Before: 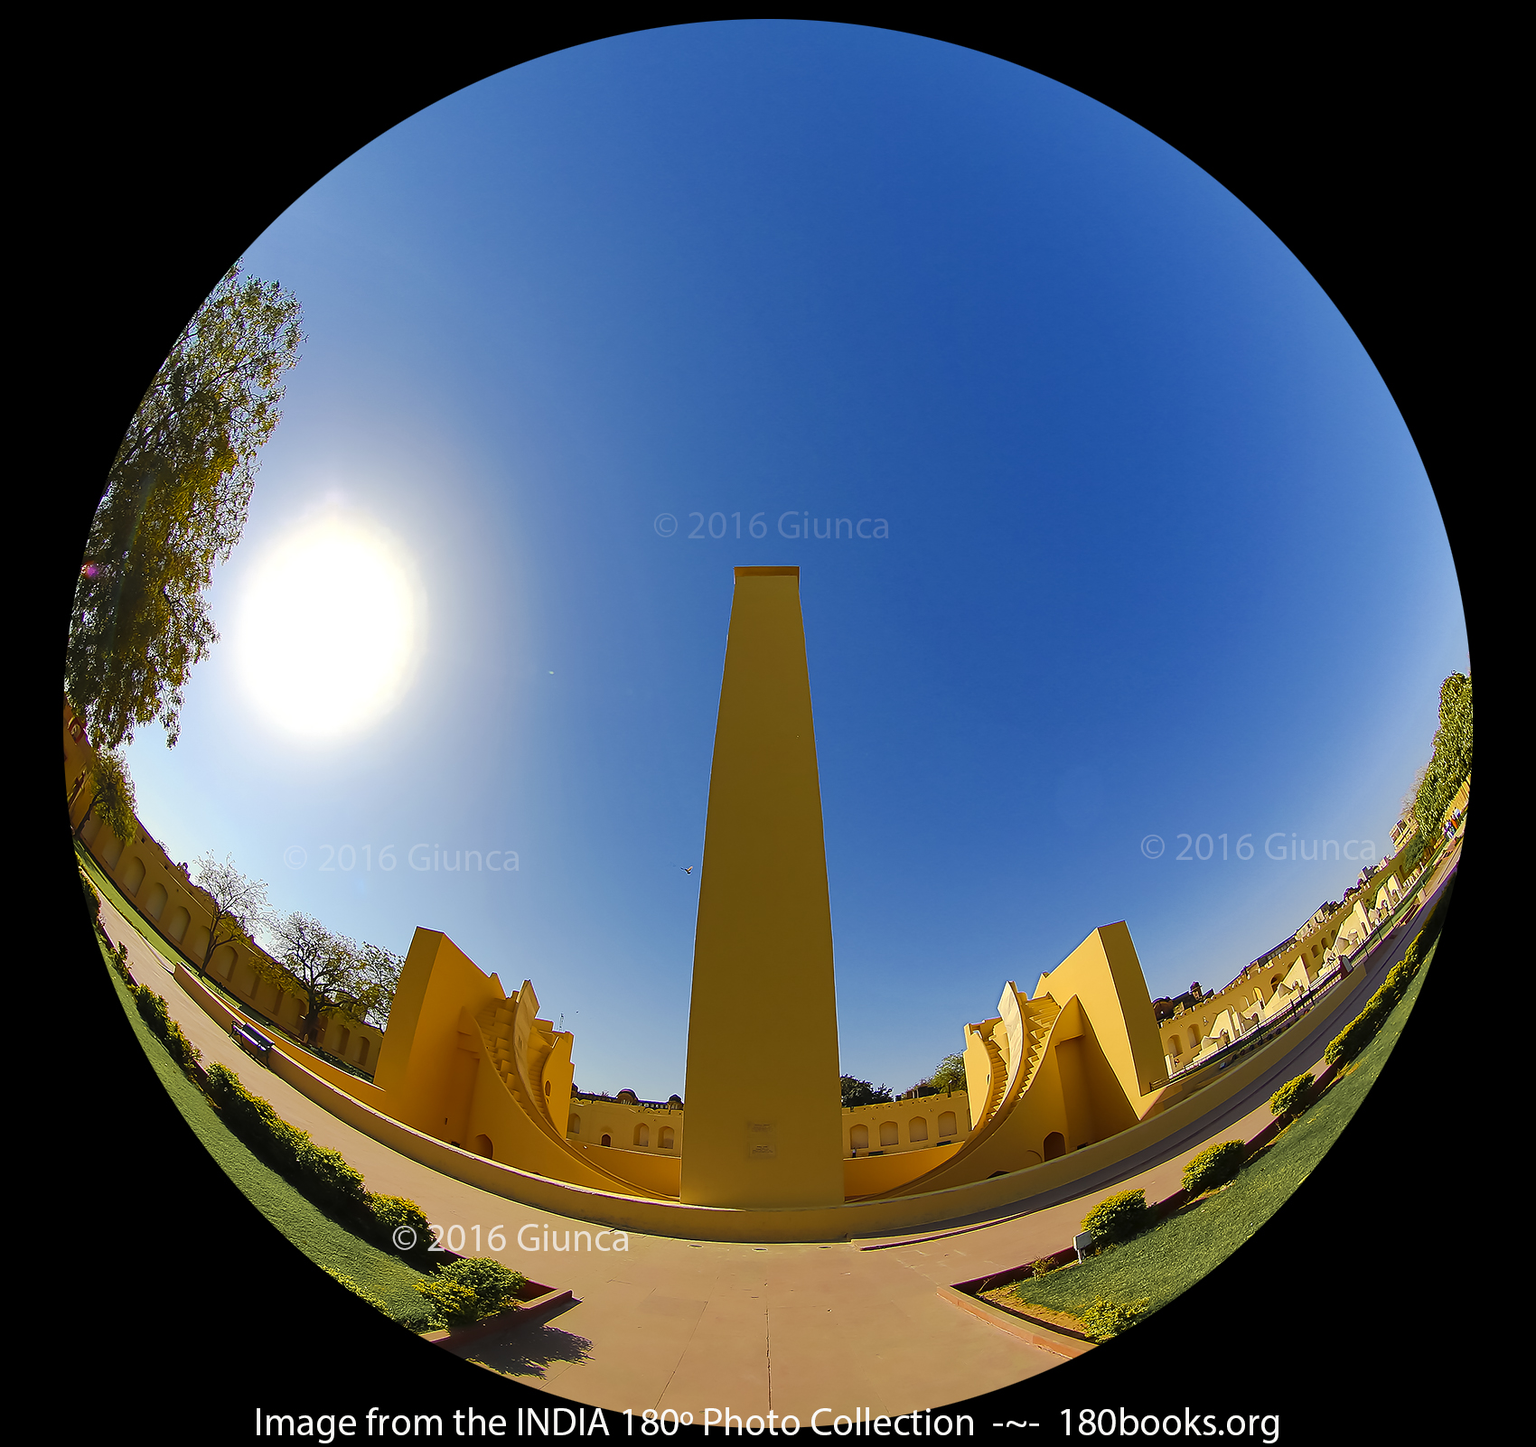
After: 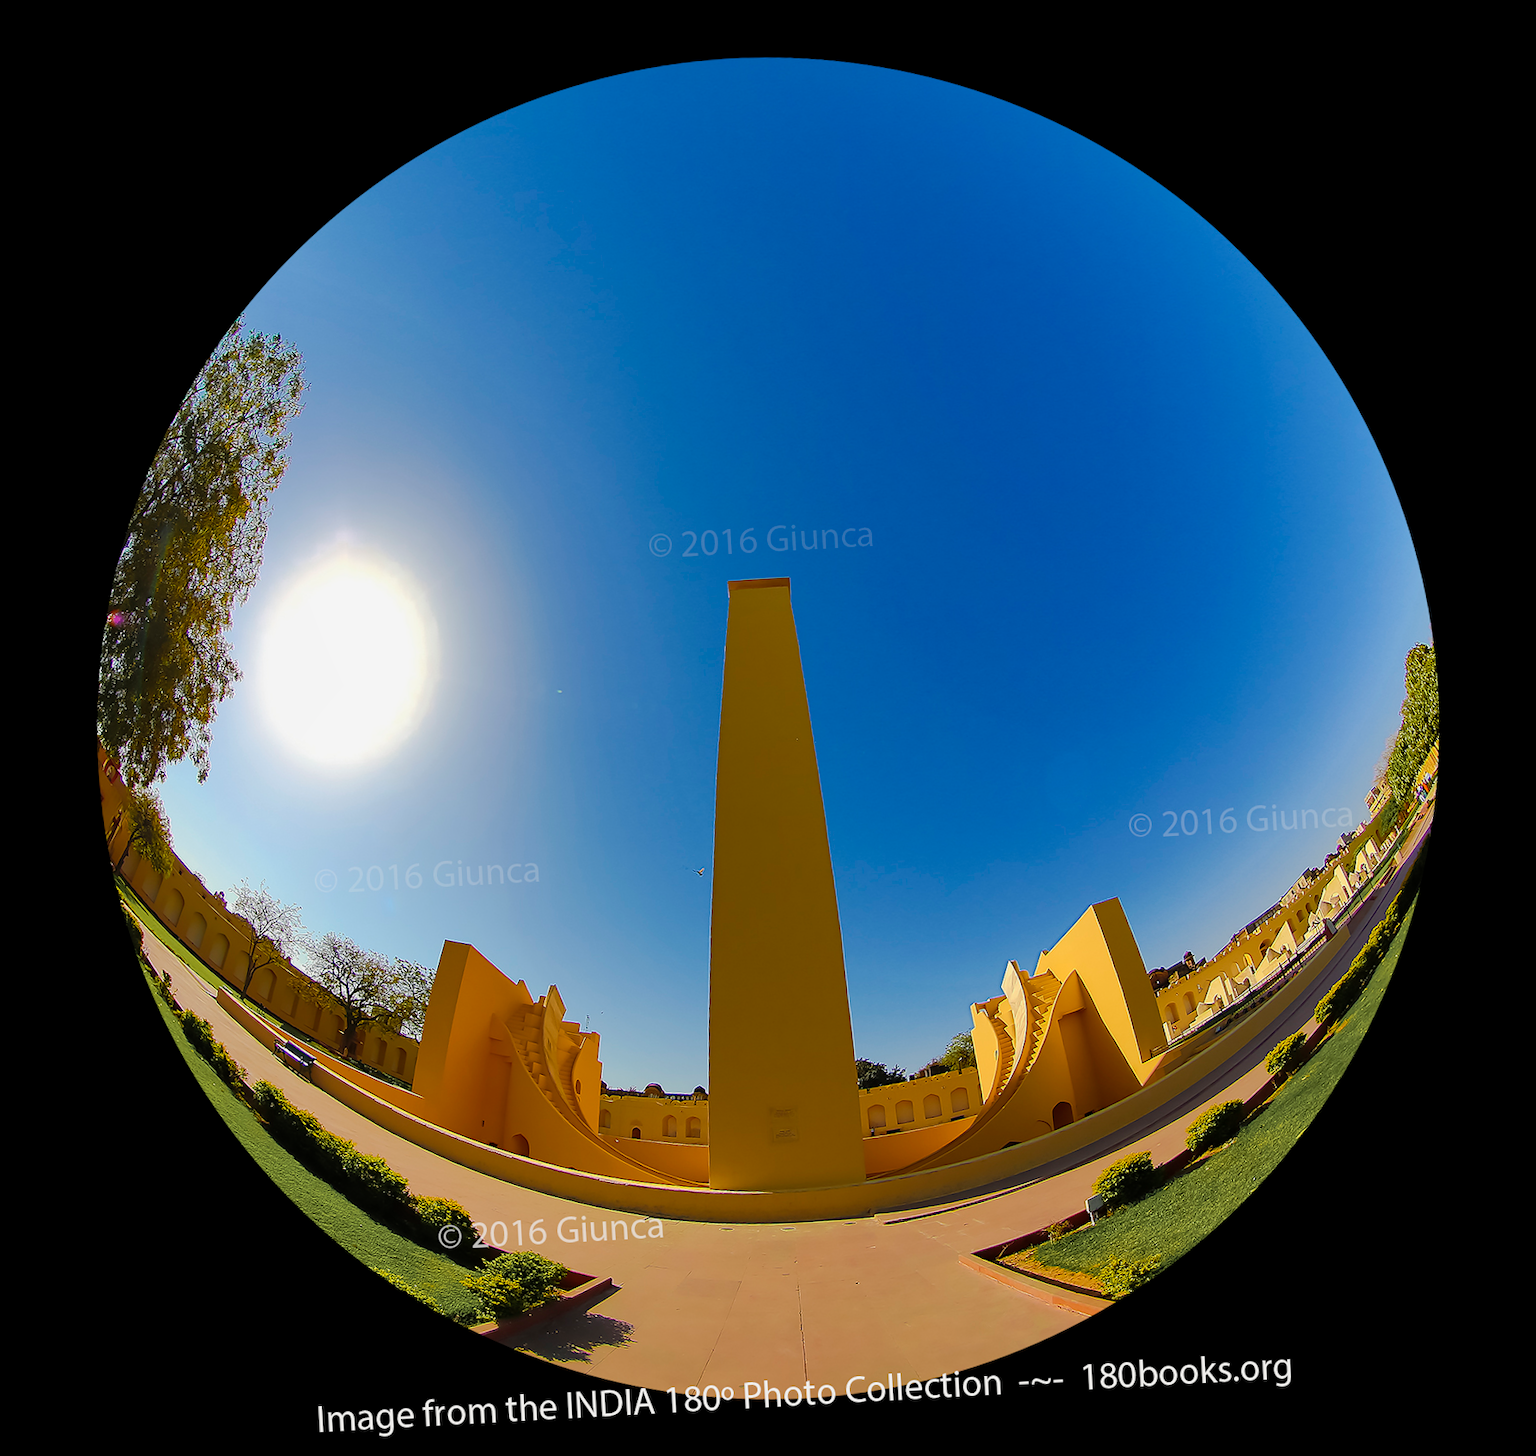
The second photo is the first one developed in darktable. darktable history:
shadows and highlights: shadows 25, white point adjustment -3, highlights -30
rotate and perspective: rotation -3.18°, automatic cropping off
